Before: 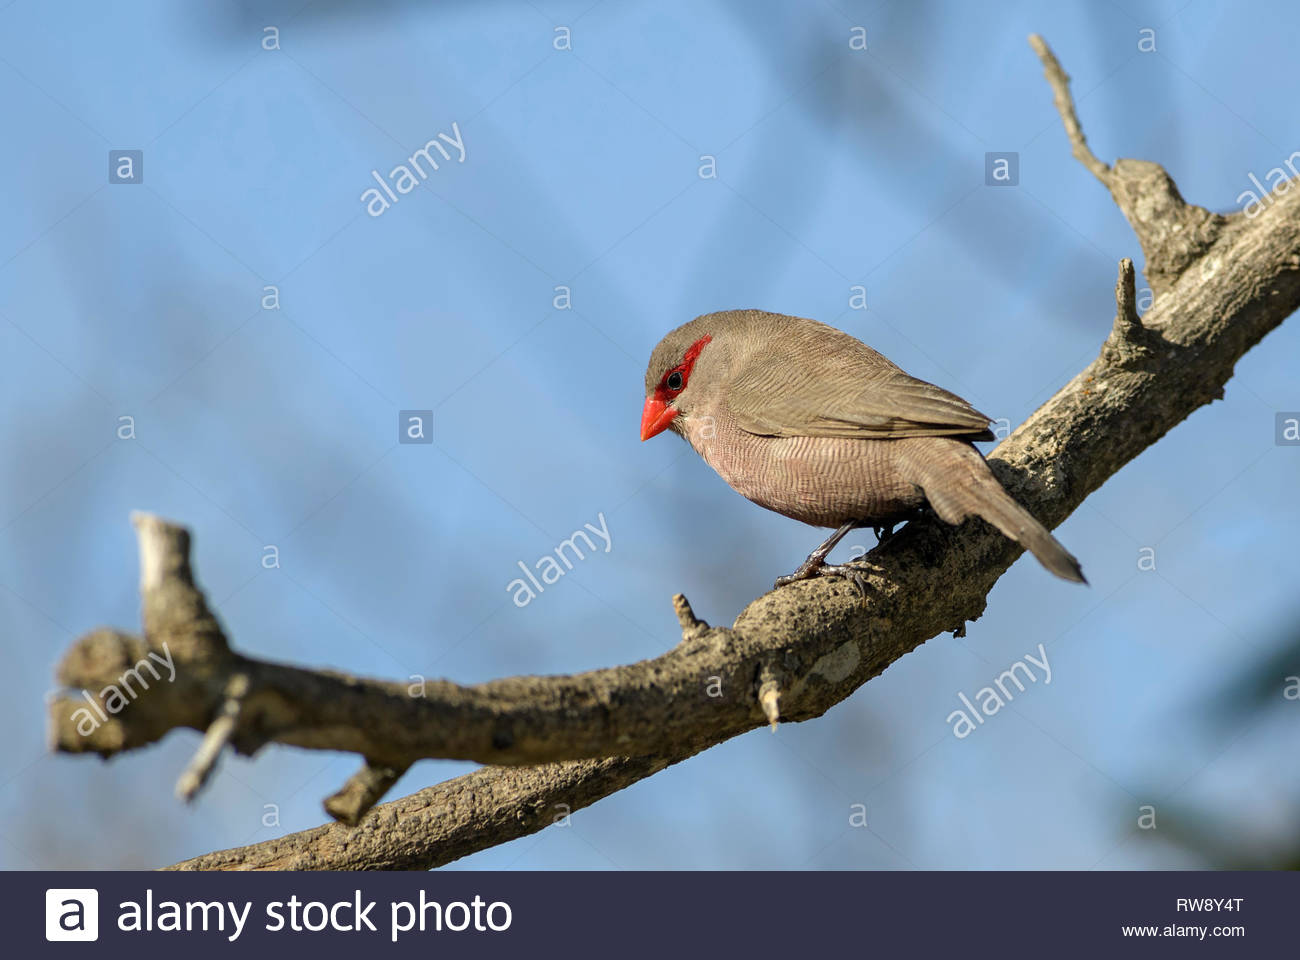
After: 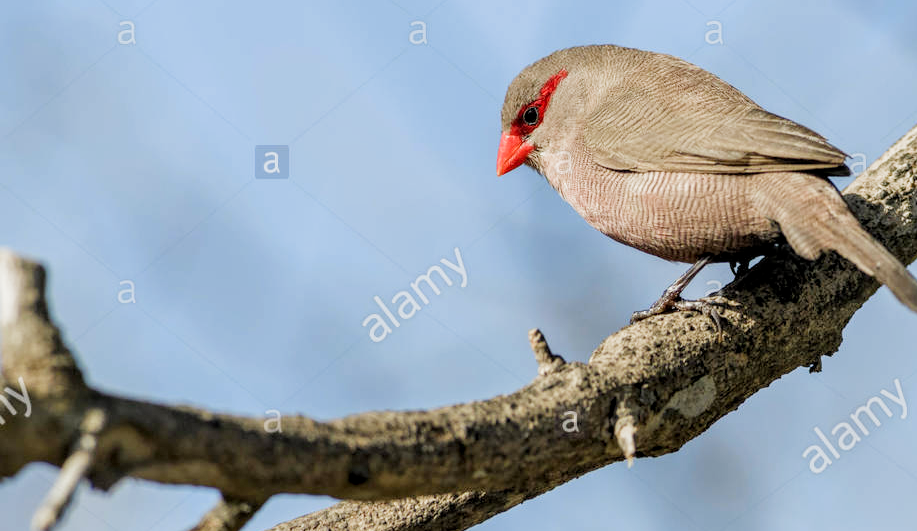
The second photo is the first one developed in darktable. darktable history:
exposure: black level correction 0, exposure 0.7 EV, compensate exposure bias true, compensate highlight preservation false
local contrast: on, module defaults
crop: left 11.123%, top 27.61%, right 18.3%, bottom 17.034%
filmic rgb: middle gray luminance 18.42%, black relative exposure -11.25 EV, white relative exposure 3.75 EV, threshold 6 EV, target black luminance 0%, hardness 5.87, latitude 57.4%, contrast 0.963, shadows ↔ highlights balance 49.98%, add noise in highlights 0, preserve chrominance luminance Y, color science v3 (2019), use custom middle-gray values true, iterations of high-quality reconstruction 0, contrast in highlights soft, enable highlight reconstruction true
